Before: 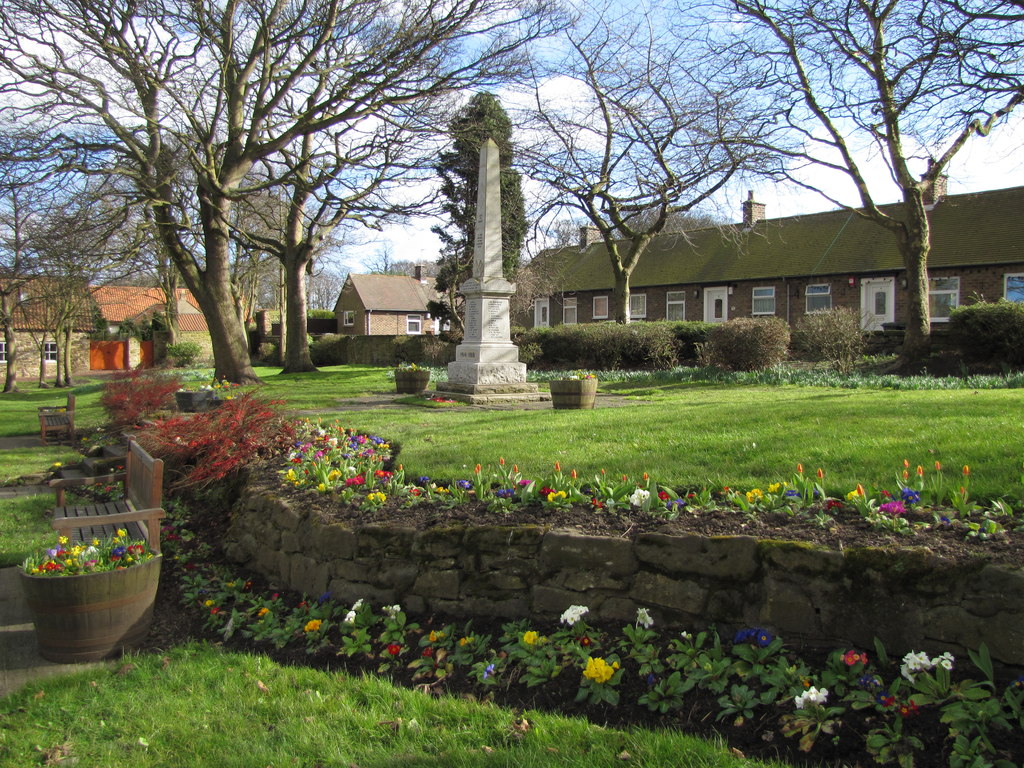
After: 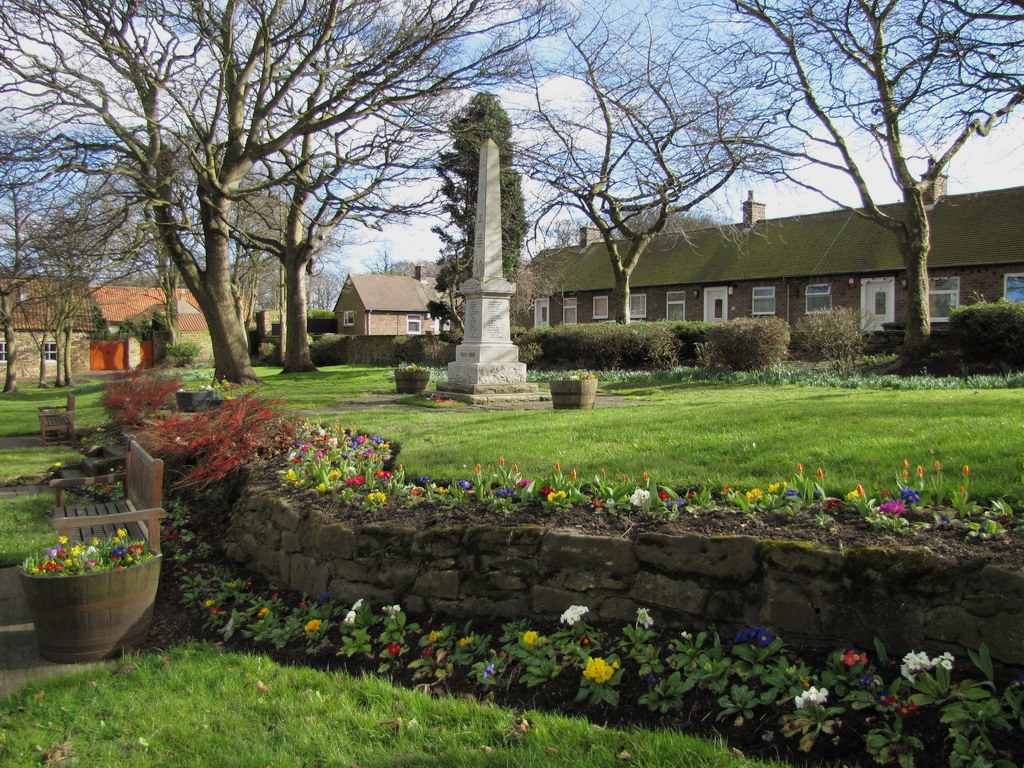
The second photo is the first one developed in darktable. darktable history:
filmic rgb: black relative exposure -11.3 EV, white relative exposure 3.24 EV, threshold 2.98 EV, hardness 6.84, enable highlight reconstruction true
